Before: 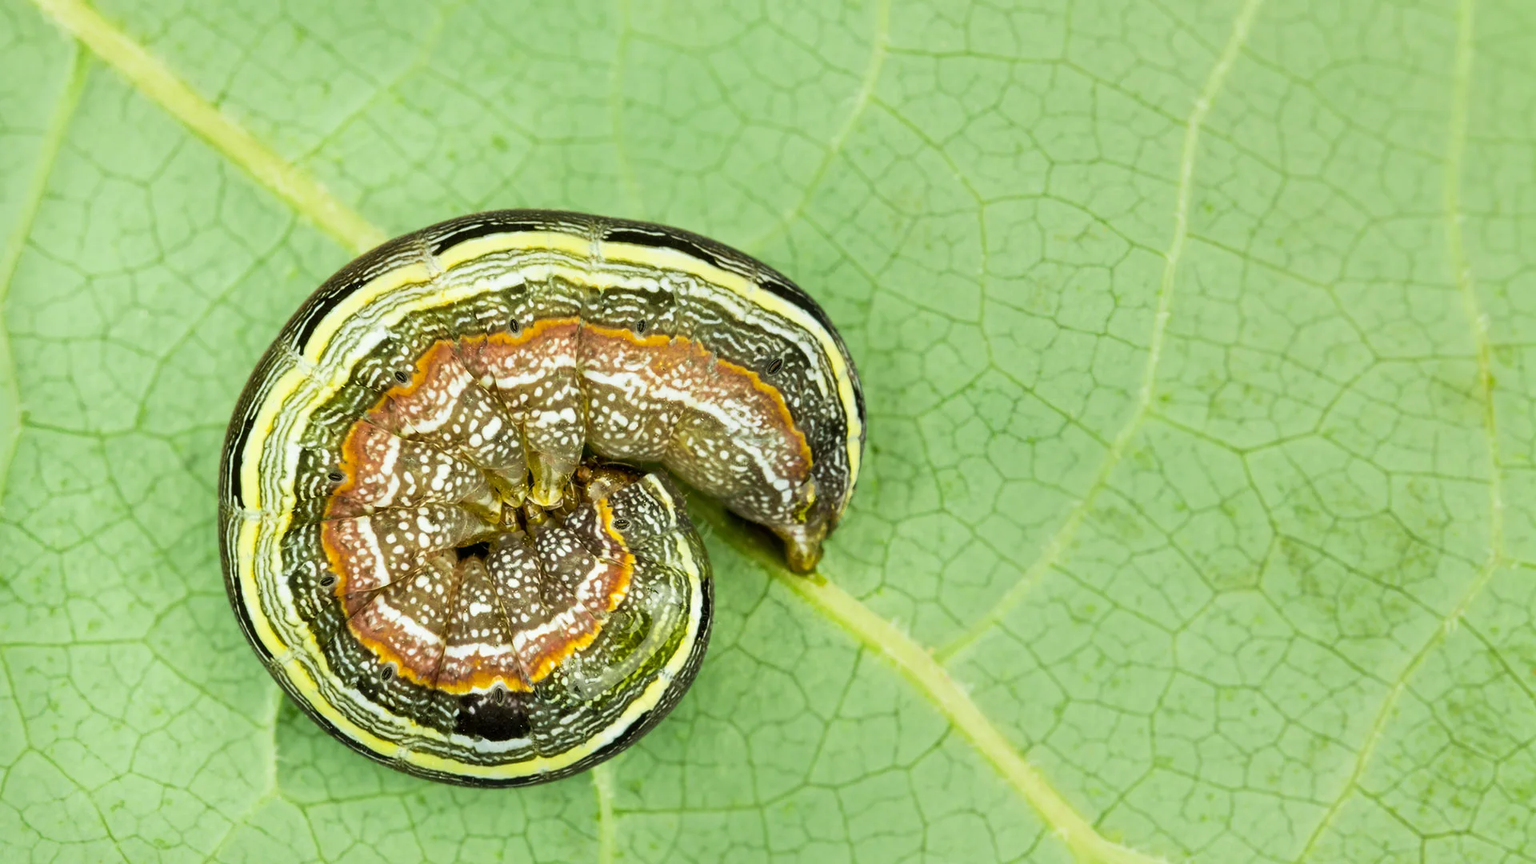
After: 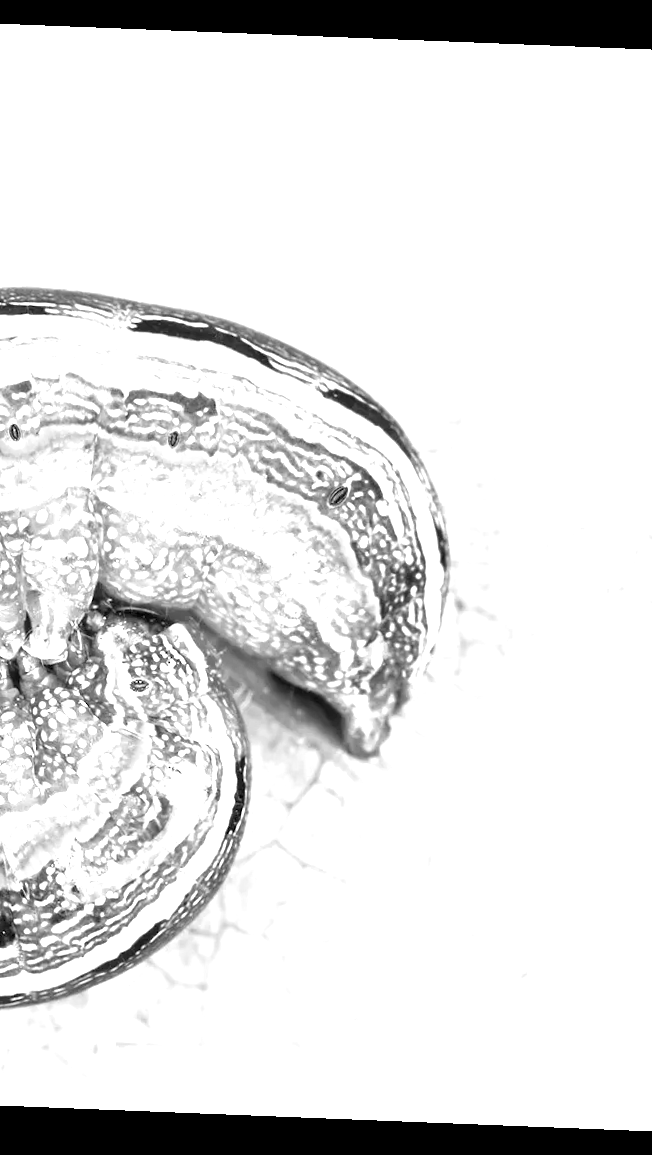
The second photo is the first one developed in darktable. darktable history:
crop: left 33.36%, right 33.36%
rotate and perspective: rotation 2.27°, automatic cropping off
color correction: saturation 2.15
monochrome: on, module defaults
exposure: exposure 2.207 EV, compensate highlight preservation false
